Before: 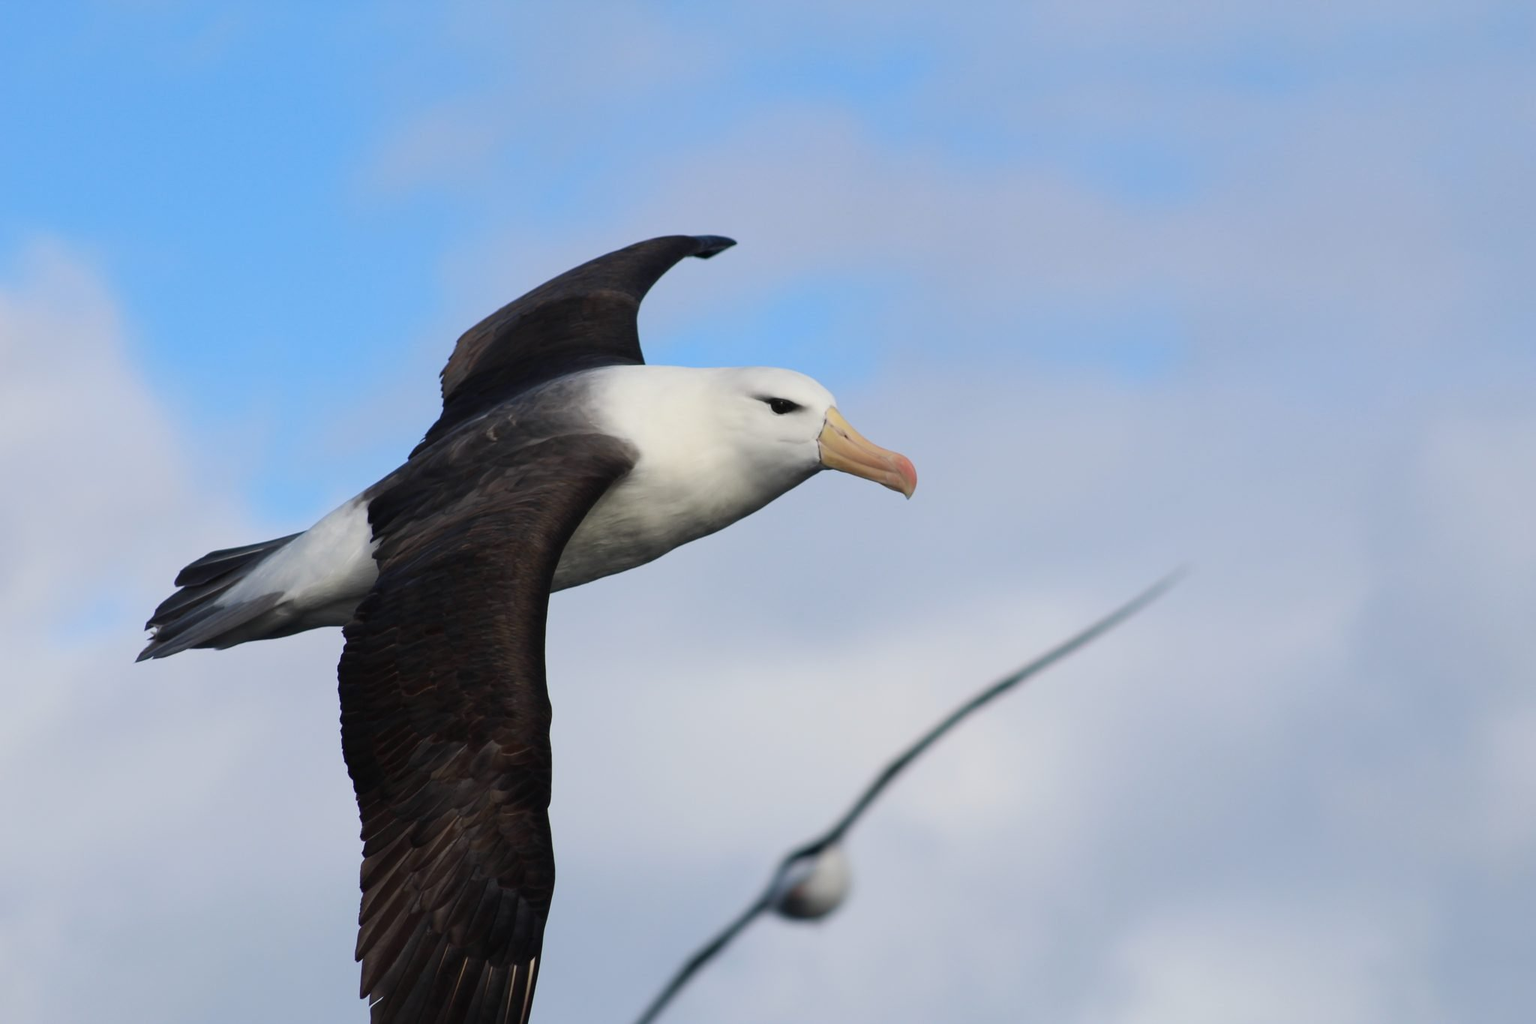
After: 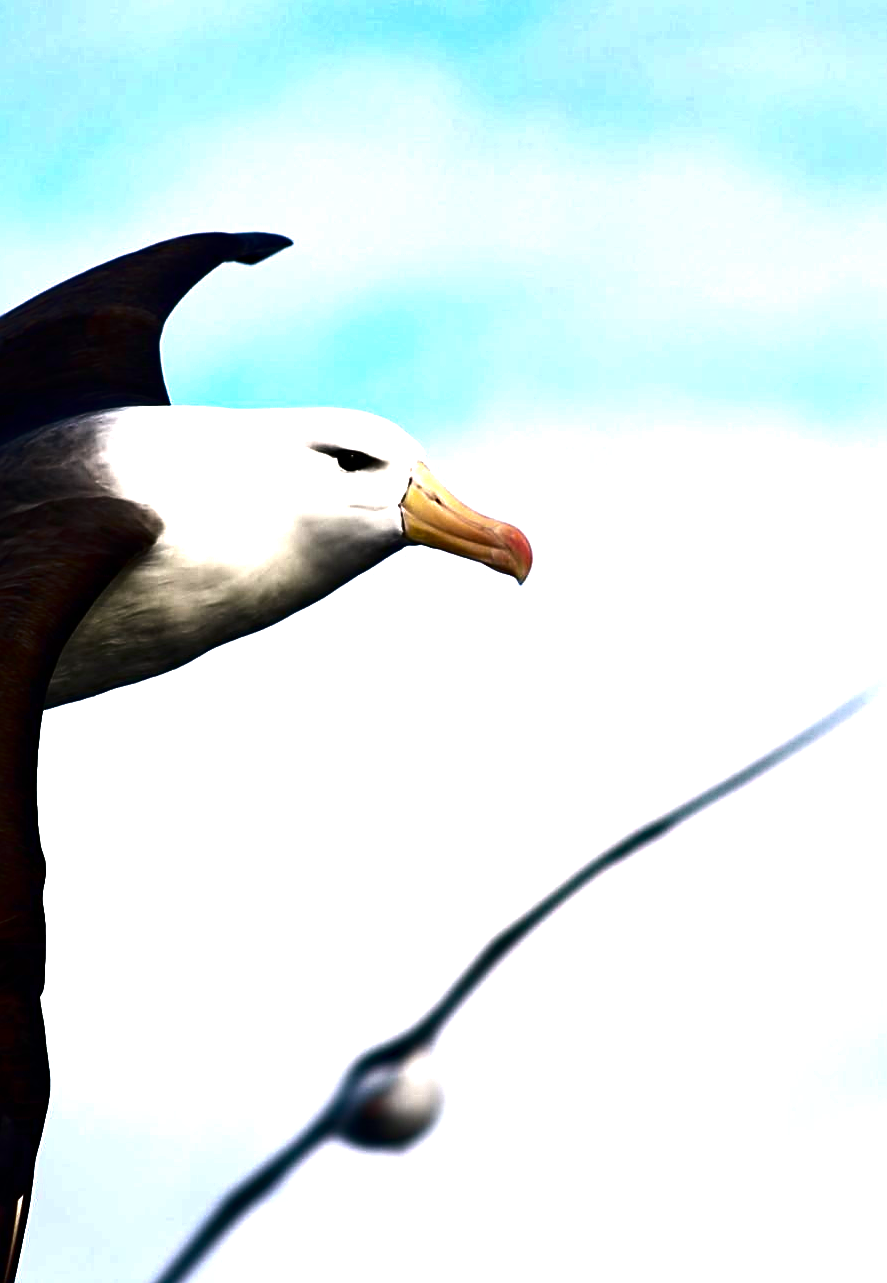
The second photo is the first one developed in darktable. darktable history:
haze removal: compatibility mode true, adaptive false
exposure: black level correction 0, exposure 0.7 EV, compensate exposure bias true, compensate highlight preservation false
sharpen: on, module defaults
color balance rgb: shadows lift › hue 87.95°, highlights gain › chroma 0.875%, highlights gain › hue 28.39°, linear chroma grading › global chroma 6.368%, perceptual saturation grading › global saturation 19.465%, perceptual brilliance grading › global brilliance 19.977%, perceptual brilliance grading › shadows -40.238%
crop: left 33.725%, top 5.973%, right 22.964%
contrast brightness saturation: brightness -0.504
